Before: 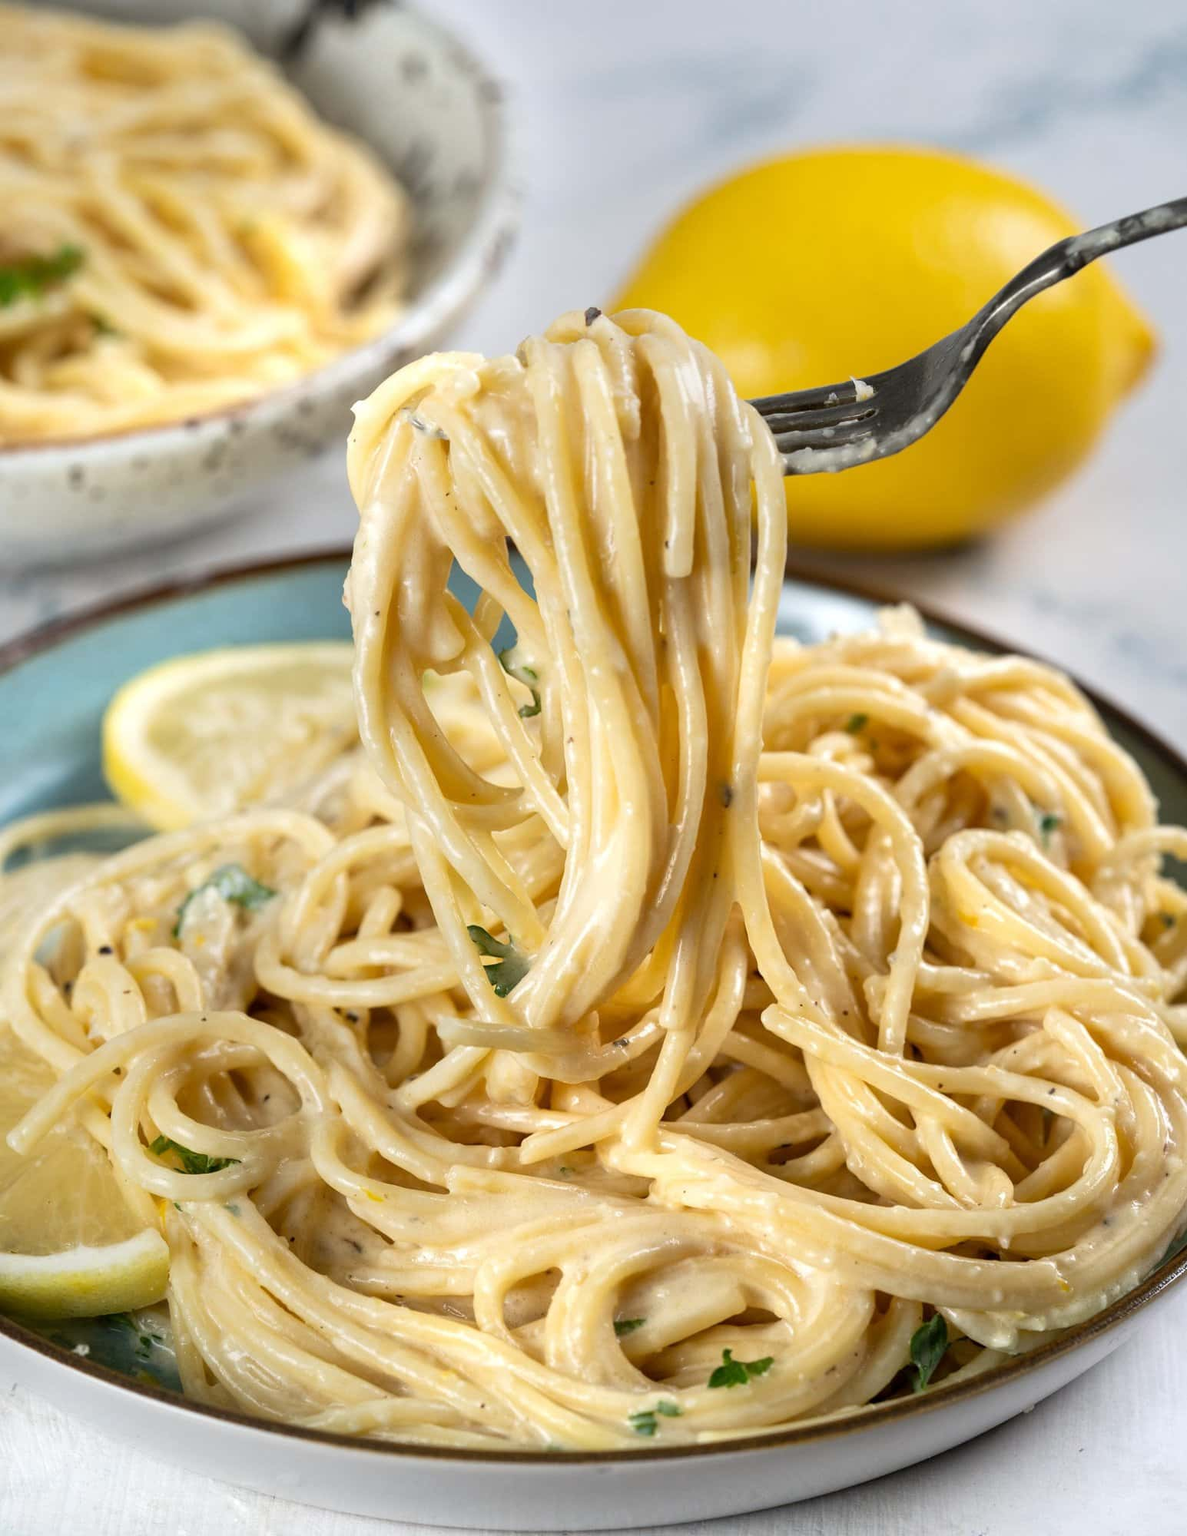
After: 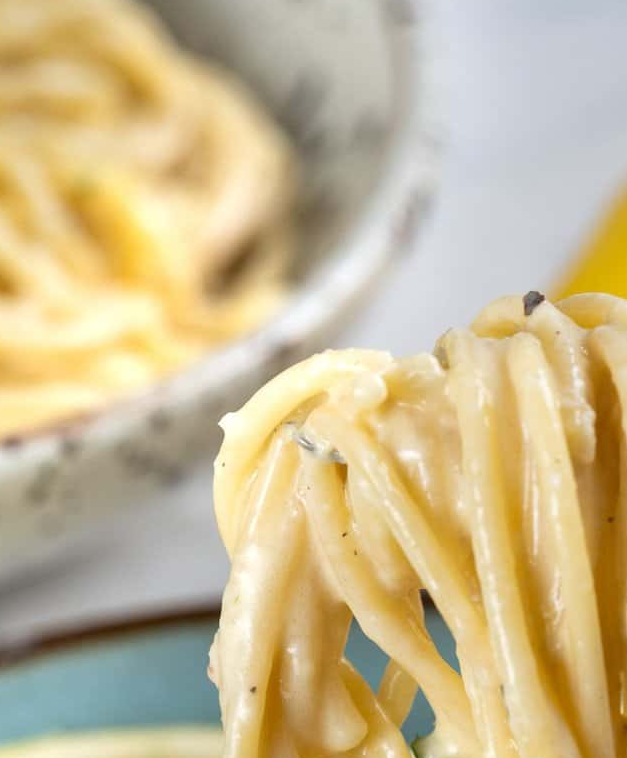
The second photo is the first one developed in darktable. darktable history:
crop: left 15.452%, top 5.459%, right 43.956%, bottom 56.62%
color balance: mode lift, gamma, gain (sRGB)
